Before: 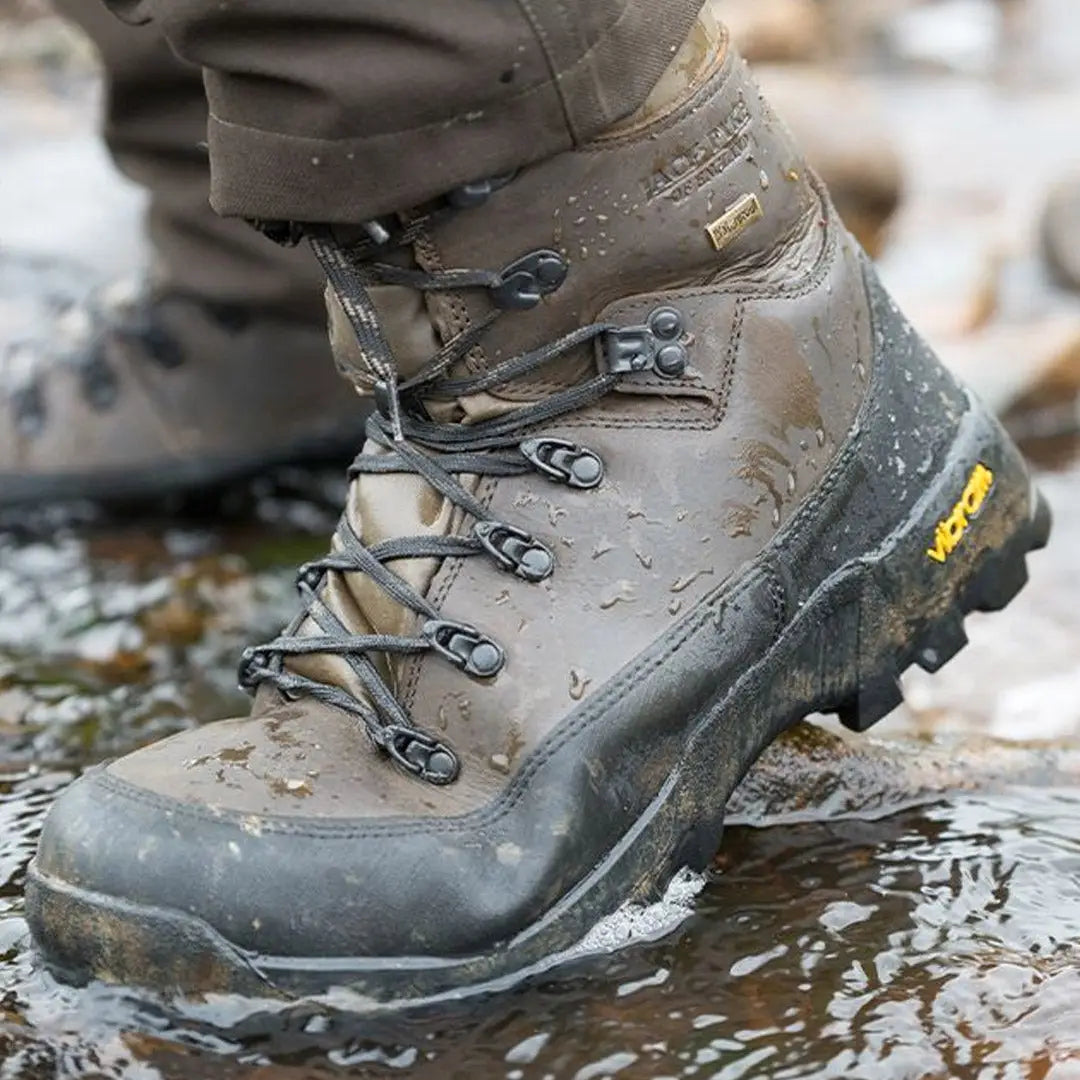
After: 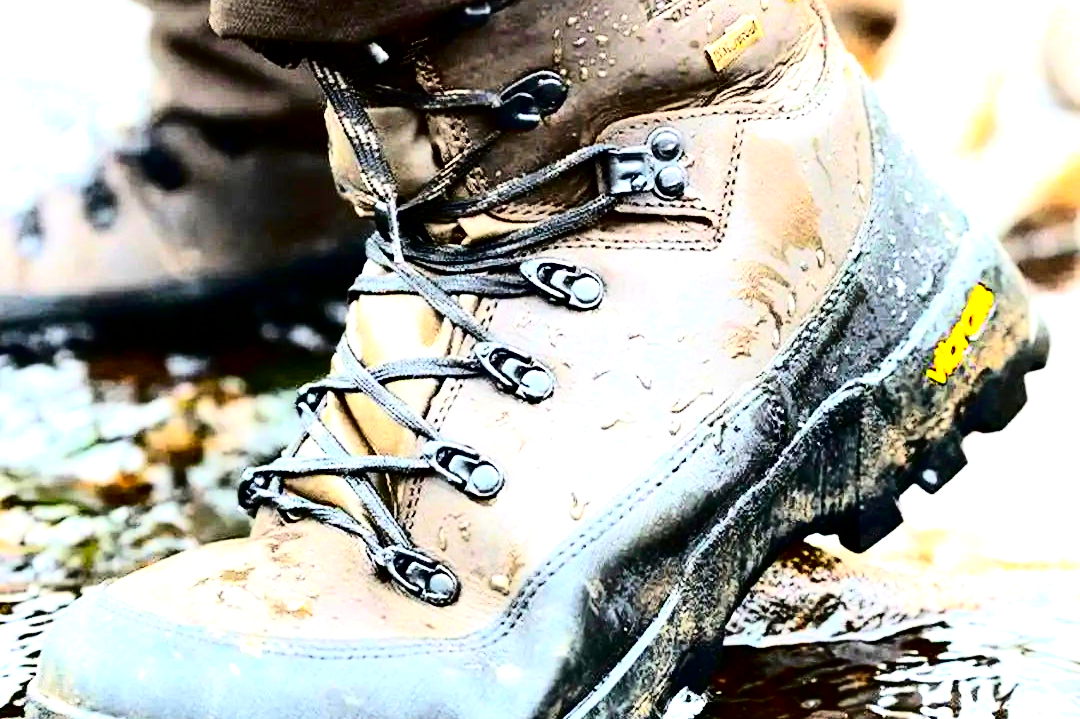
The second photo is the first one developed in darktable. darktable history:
exposure: black level correction -0.024, exposure 1.397 EV, compensate exposure bias true, compensate highlight preservation false
crop: top 16.587%, bottom 16.766%
contrast brightness saturation: contrast 0.783, brightness -0.995, saturation 0.991
